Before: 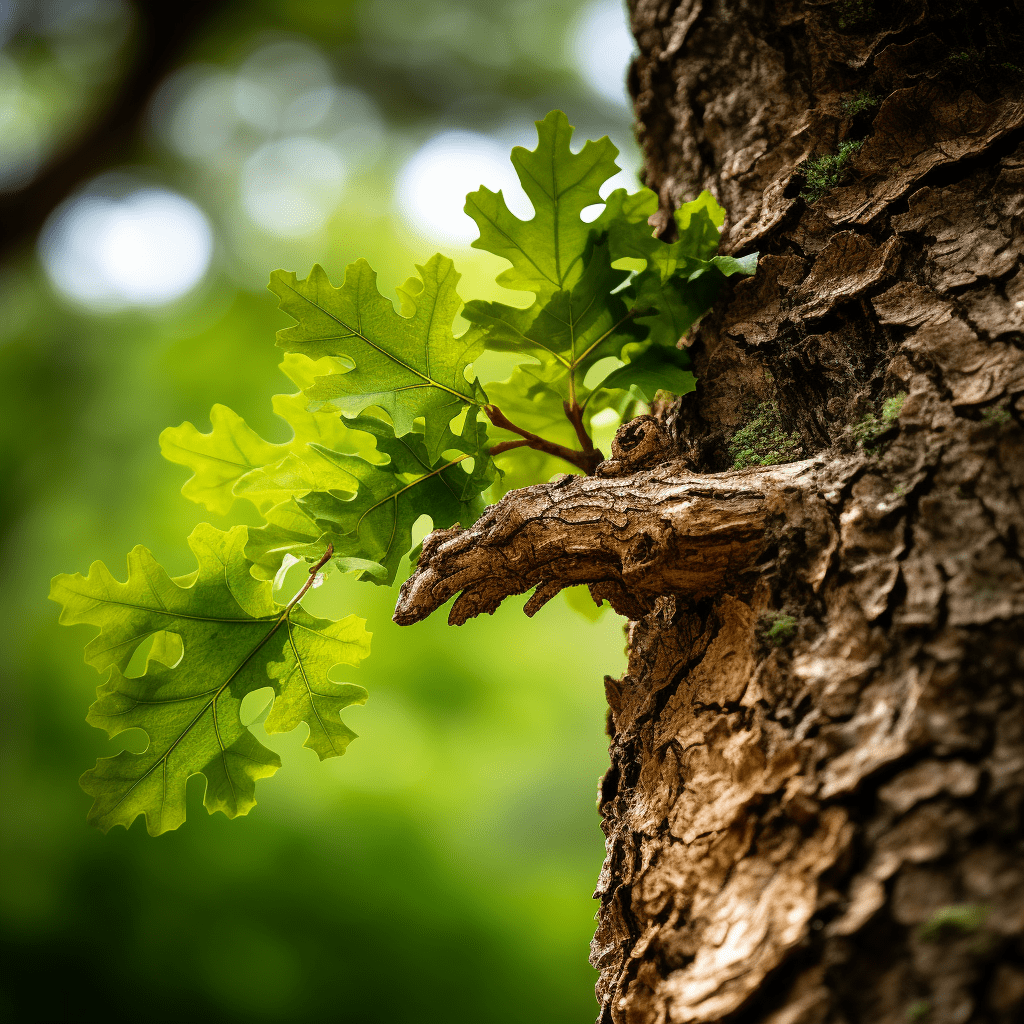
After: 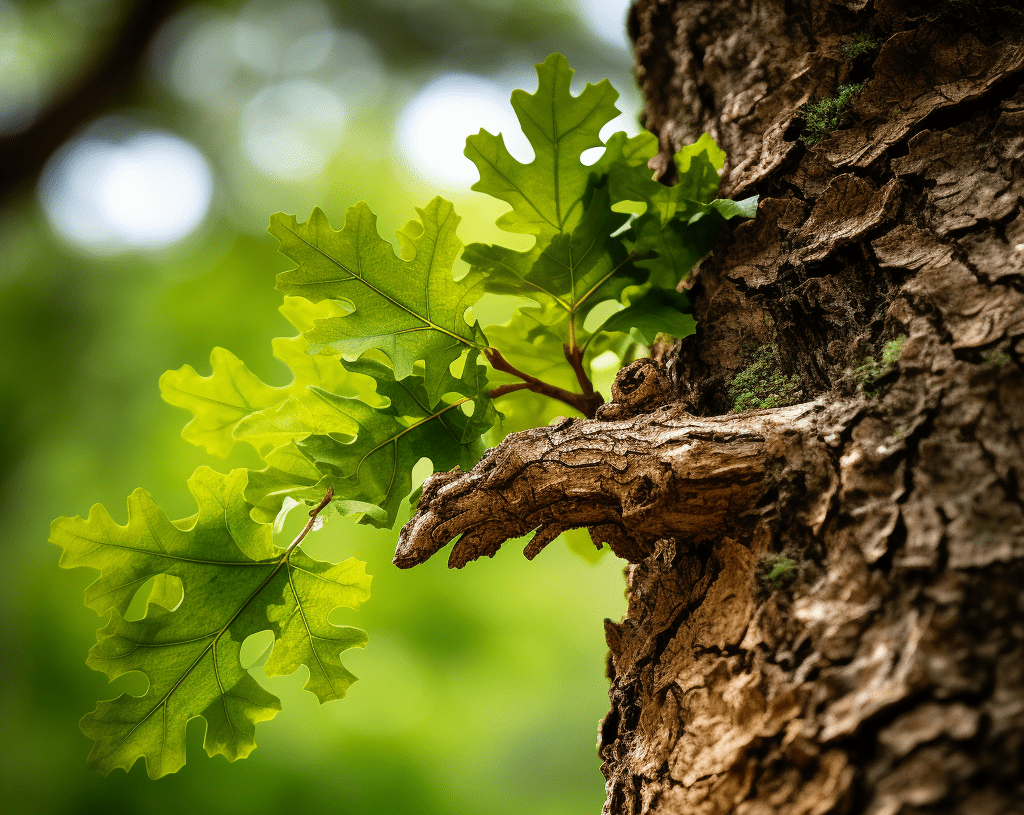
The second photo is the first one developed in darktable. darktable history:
crop and rotate: top 5.648%, bottom 14.753%
